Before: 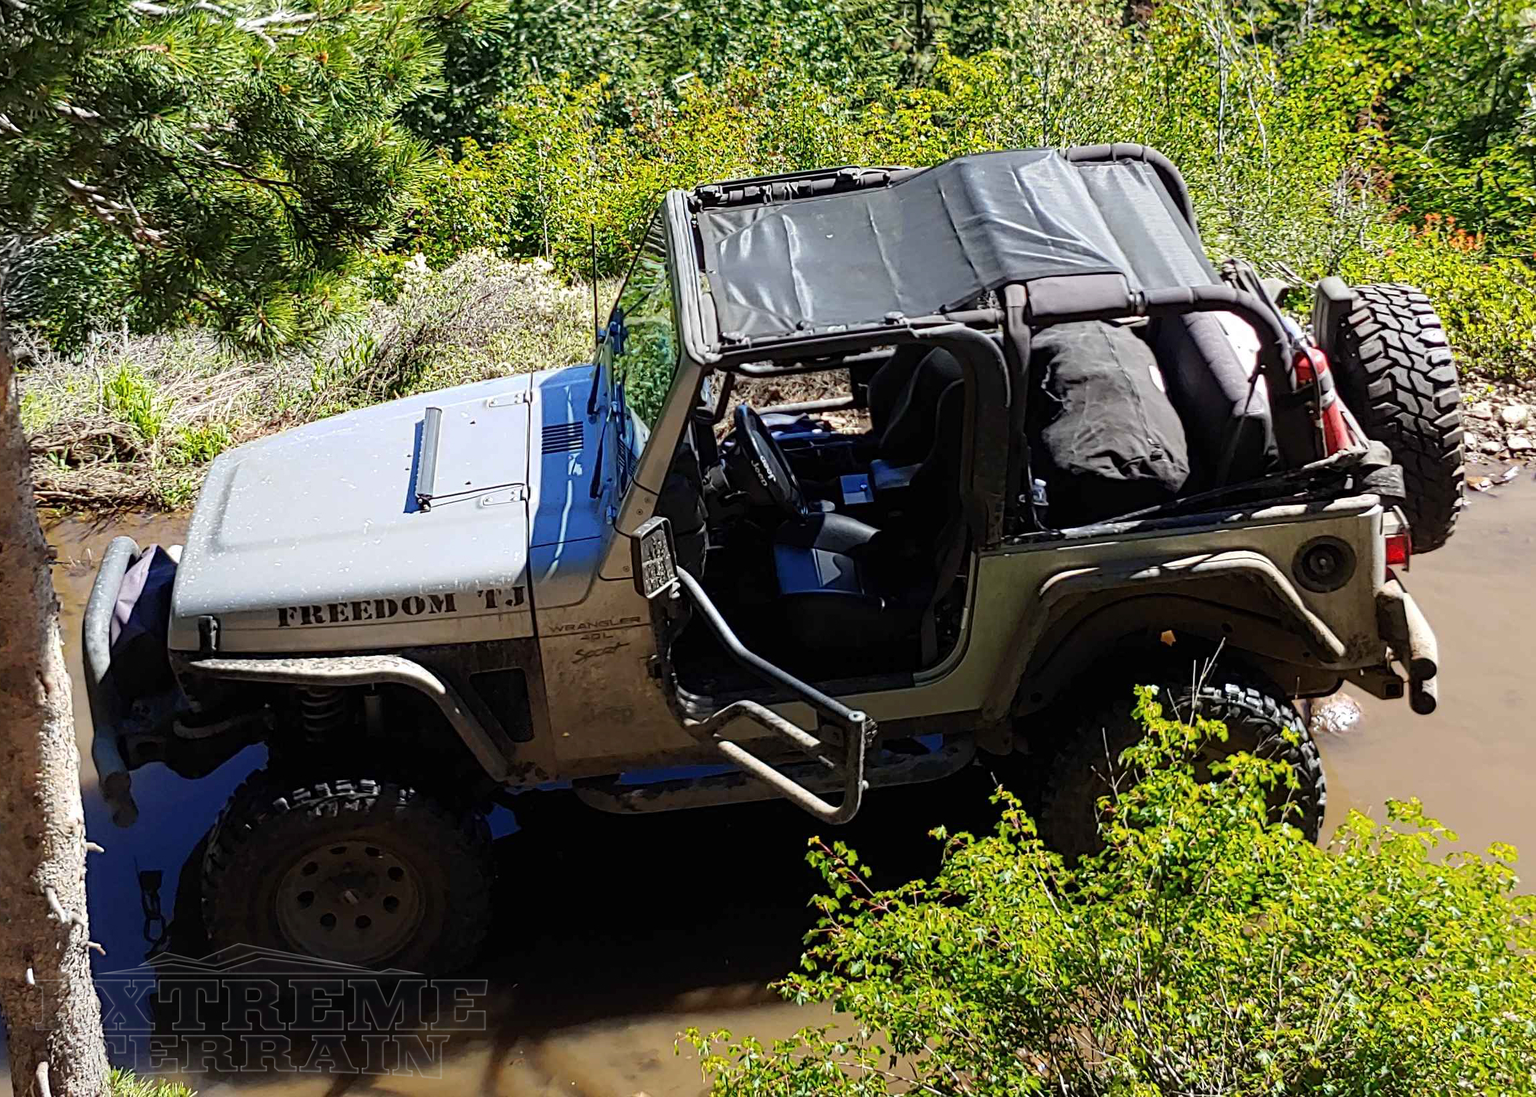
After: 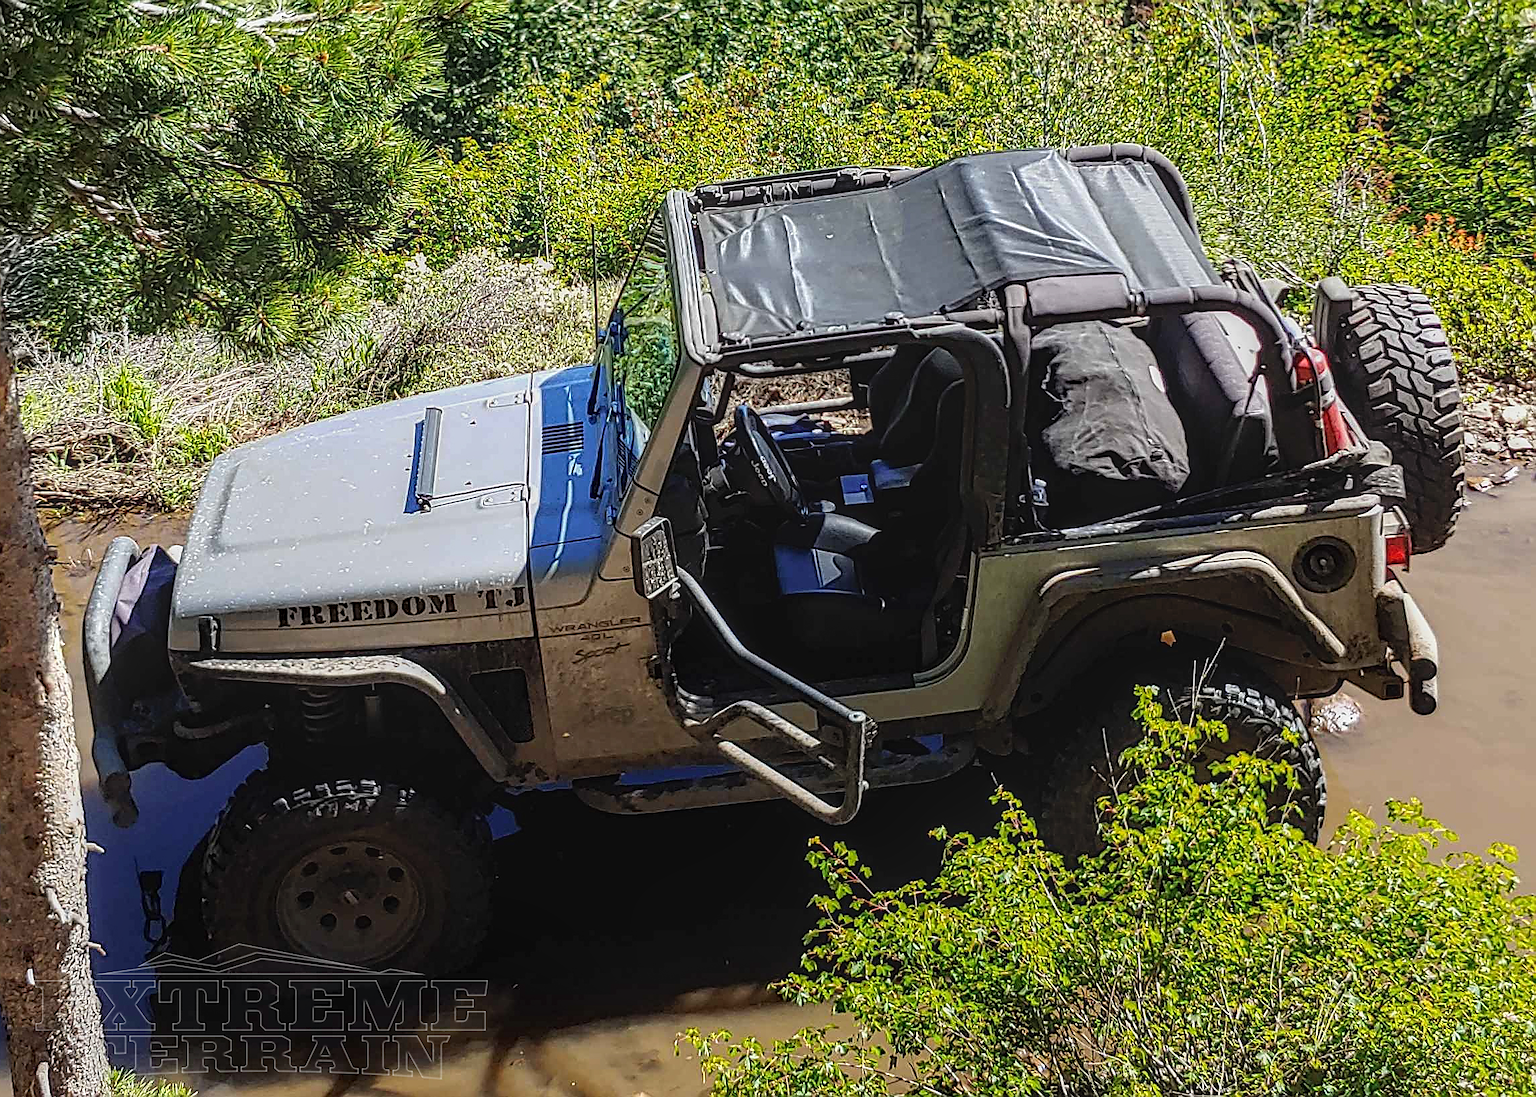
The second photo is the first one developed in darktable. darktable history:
local contrast: highlights 0%, shadows 0%, detail 133%
sharpen: radius 1.4, amount 1.25, threshold 0.7
